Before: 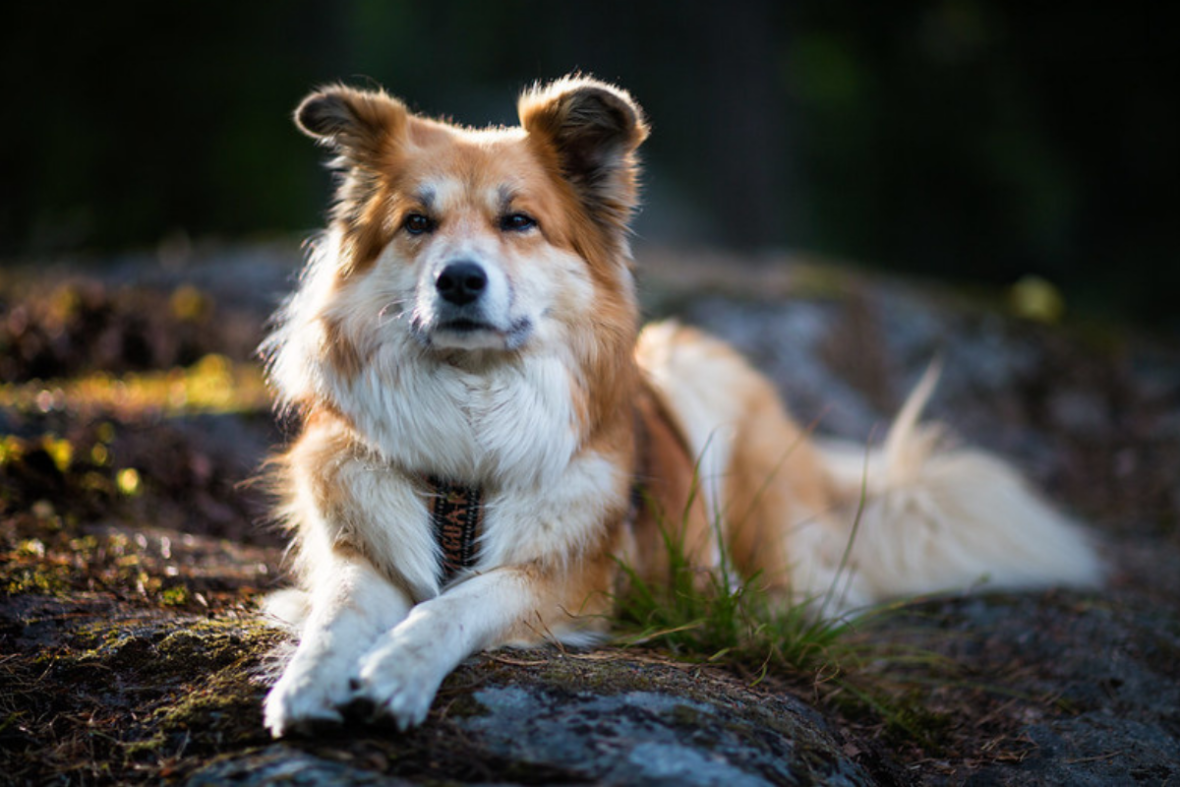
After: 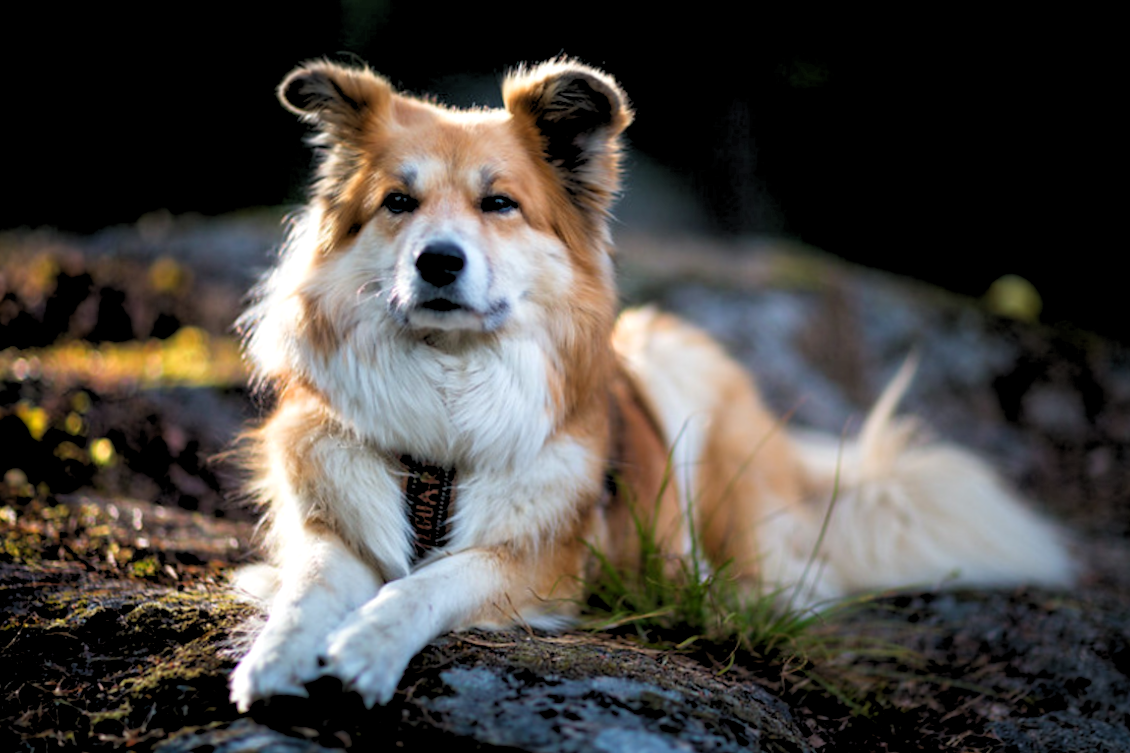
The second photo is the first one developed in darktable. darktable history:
white balance: emerald 1
rgb levels: levels [[0.013, 0.434, 0.89], [0, 0.5, 1], [0, 0.5, 1]]
crop and rotate: angle -1.69°
